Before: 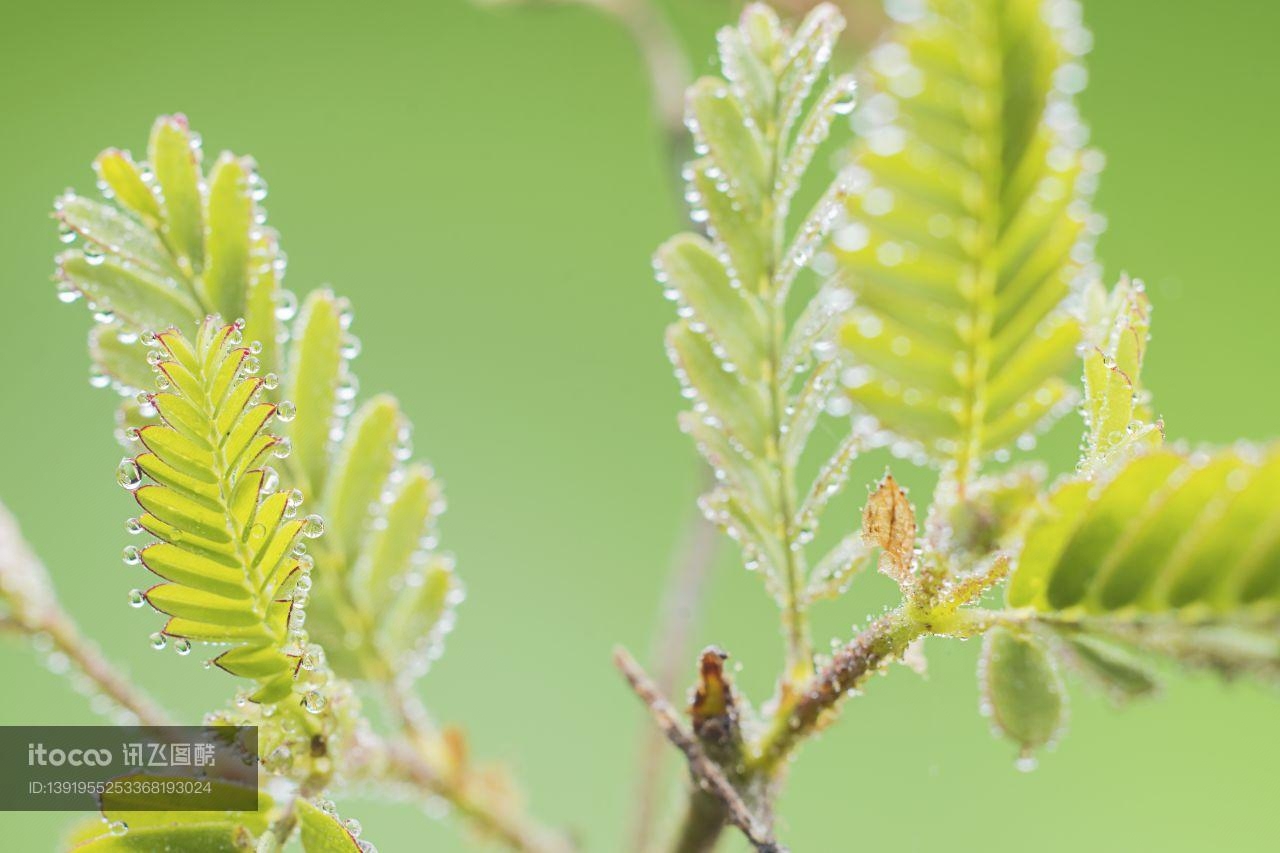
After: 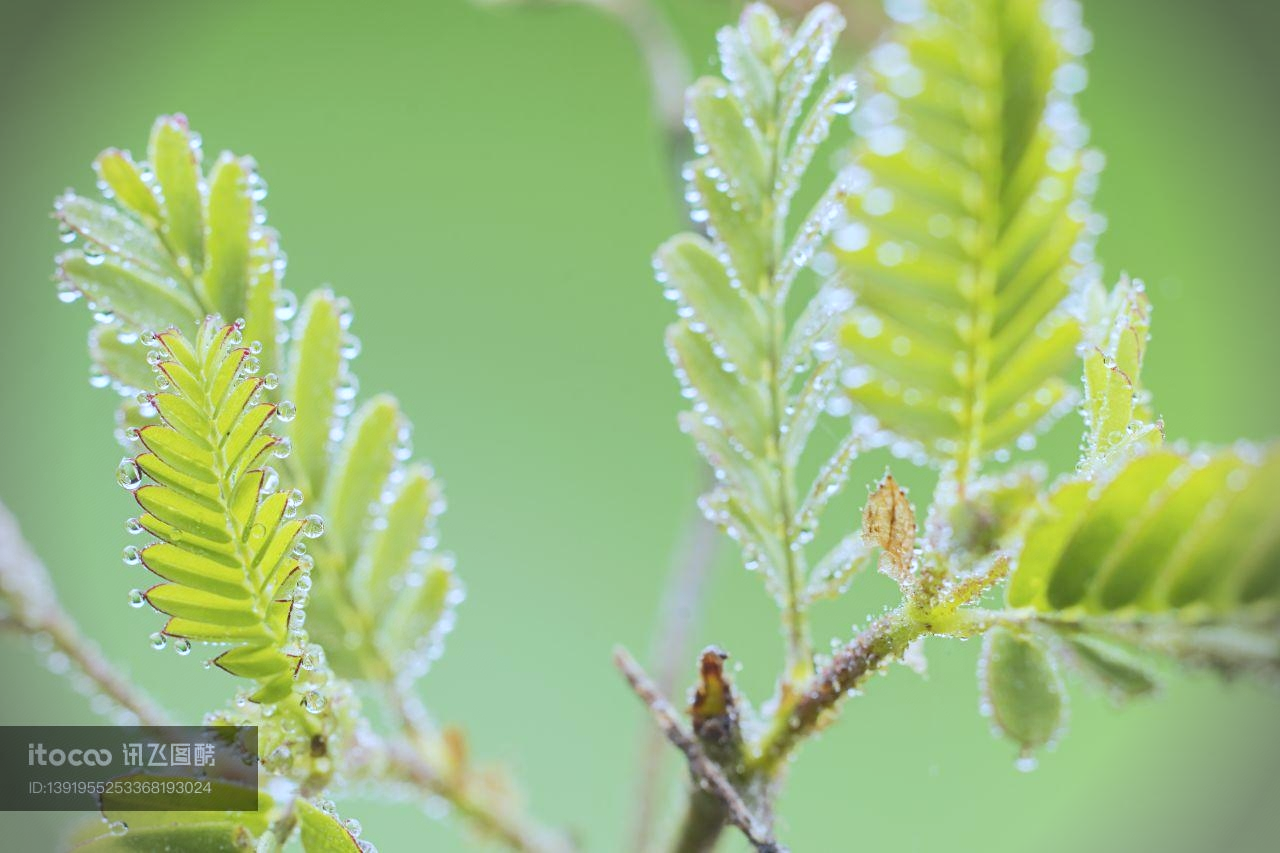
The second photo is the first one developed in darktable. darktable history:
vignetting: fall-off start 88.03%, fall-off radius 24.9%
white balance: red 0.926, green 1.003, blue 1.133
